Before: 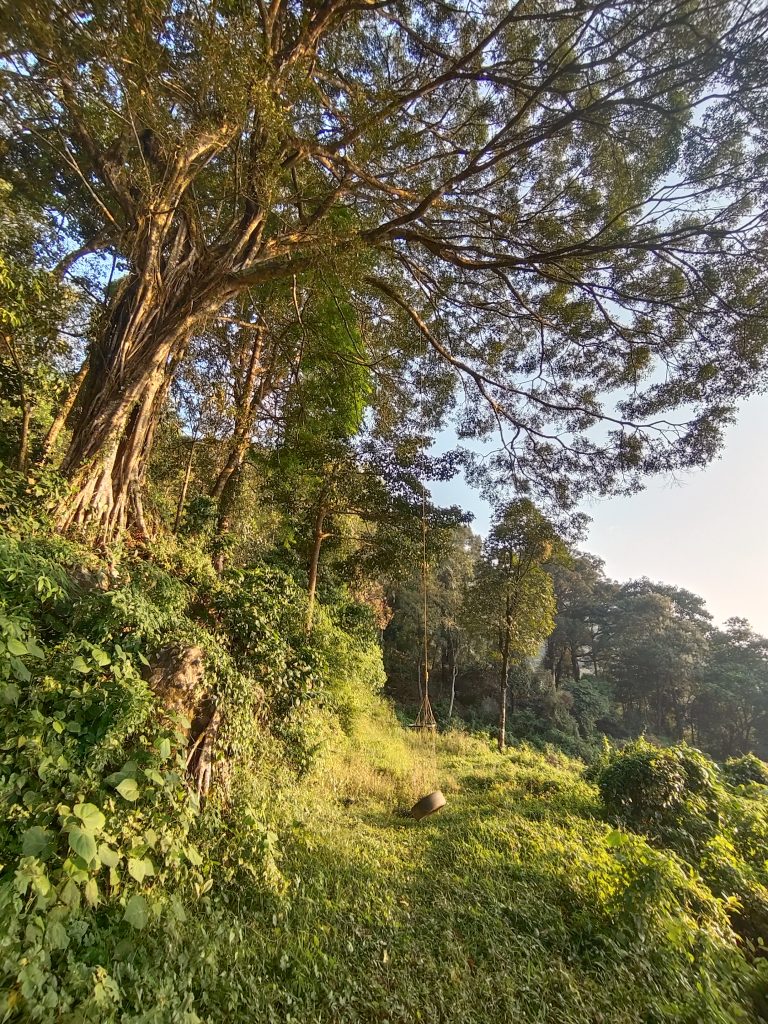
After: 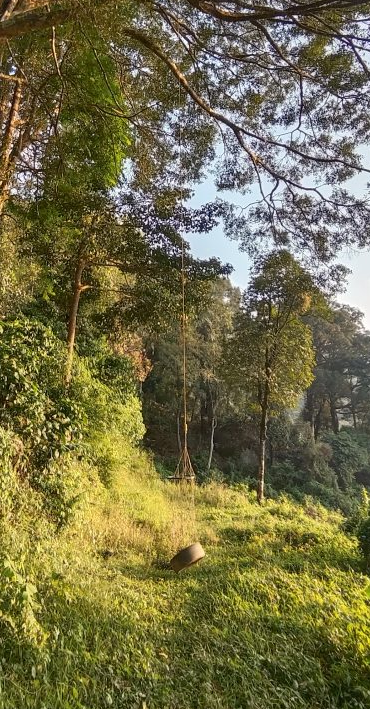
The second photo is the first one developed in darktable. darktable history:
crop: left 31.408%, top 24.303%, right 20.307%, bottom 6.416%
